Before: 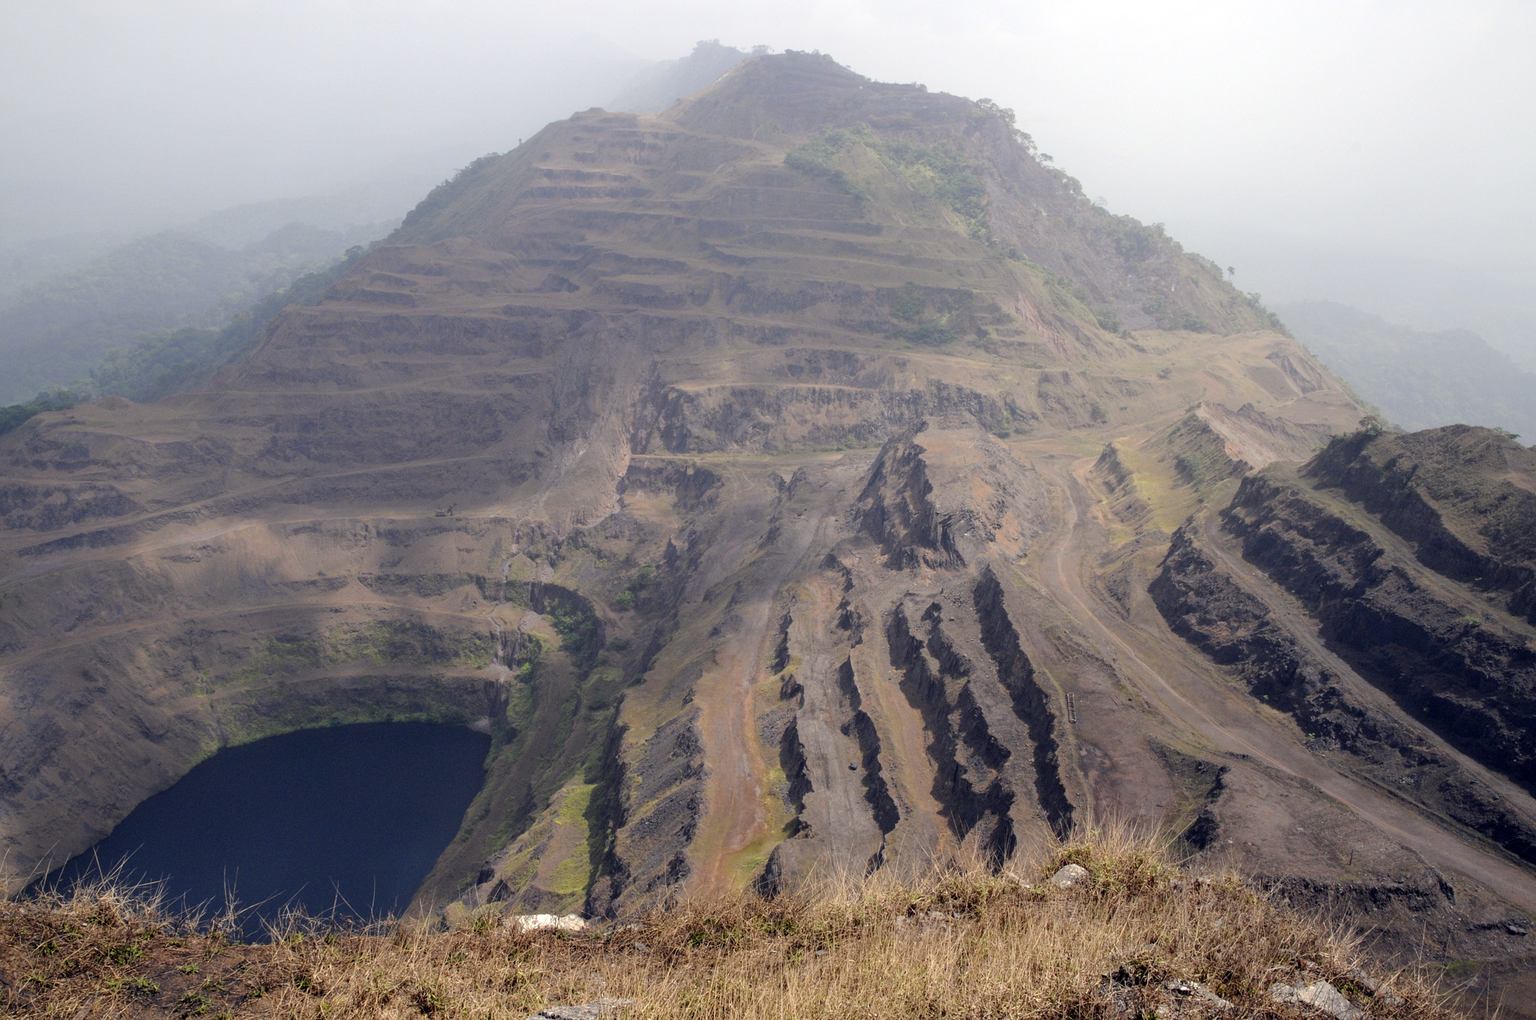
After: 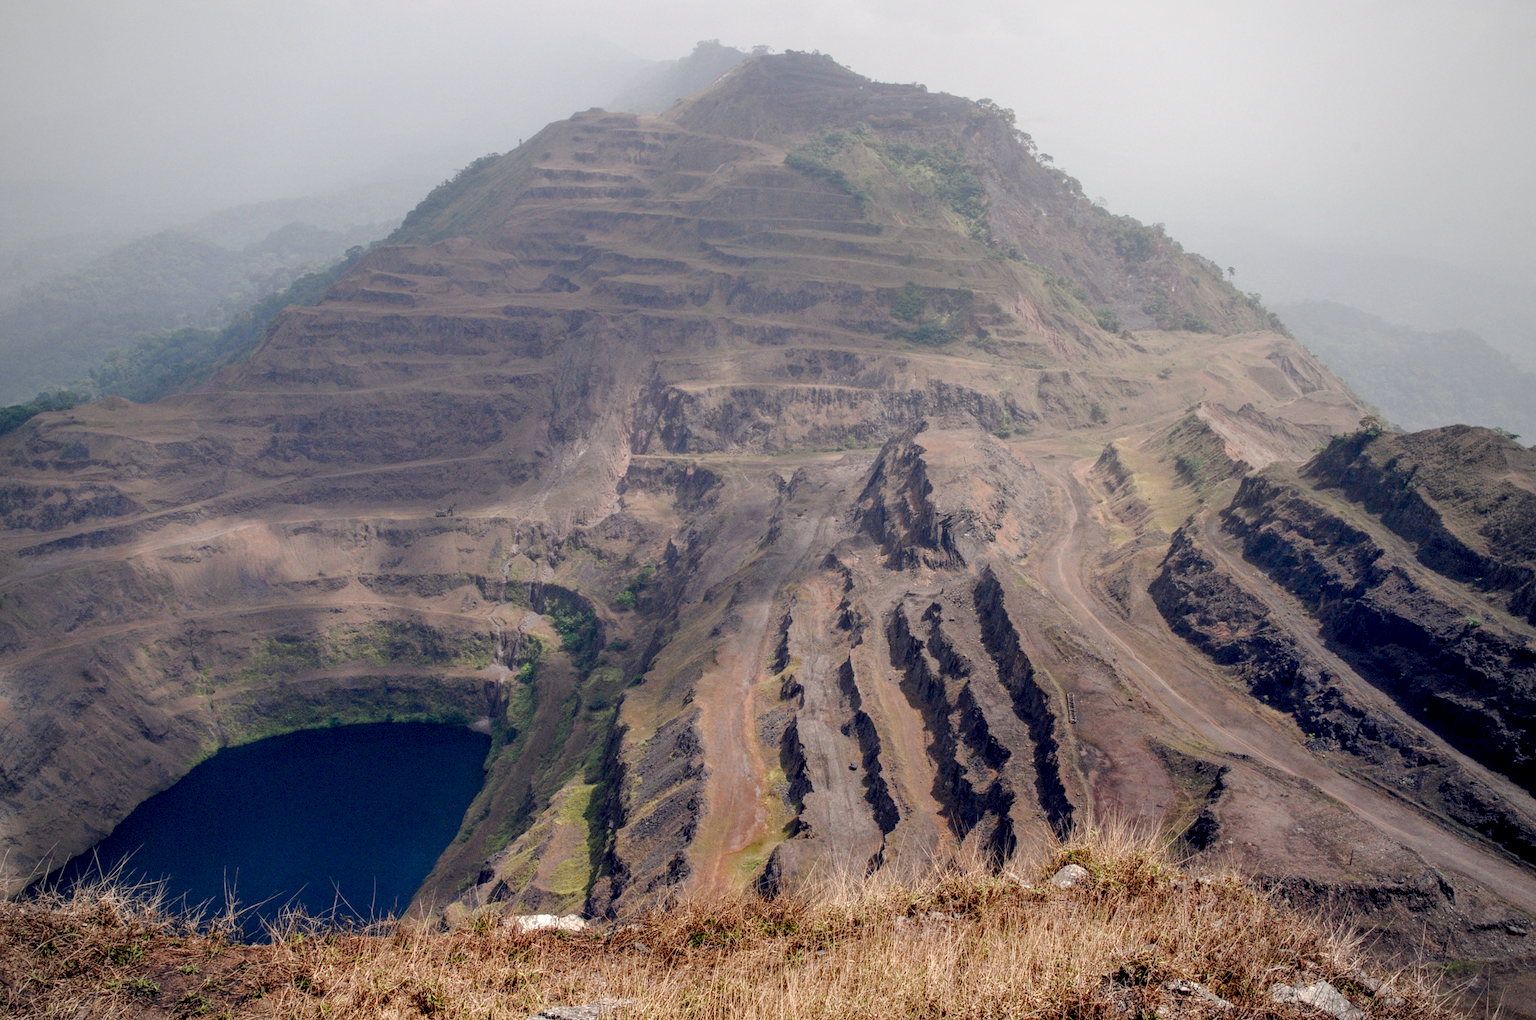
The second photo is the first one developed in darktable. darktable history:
vignetting: brightness -0.167
color balance rgb: shadows lift › chroma 1%, shadows lift › hue 113°, highlights gain › chroma 0.2%, highlights gain › hue 333°, perceptual saturation grading › global saturation 20%, perceptual saturation grading › highlights -50%, perceptual saturation grading › shadows 25%, contrast -20%
local contrast: detail 160%
